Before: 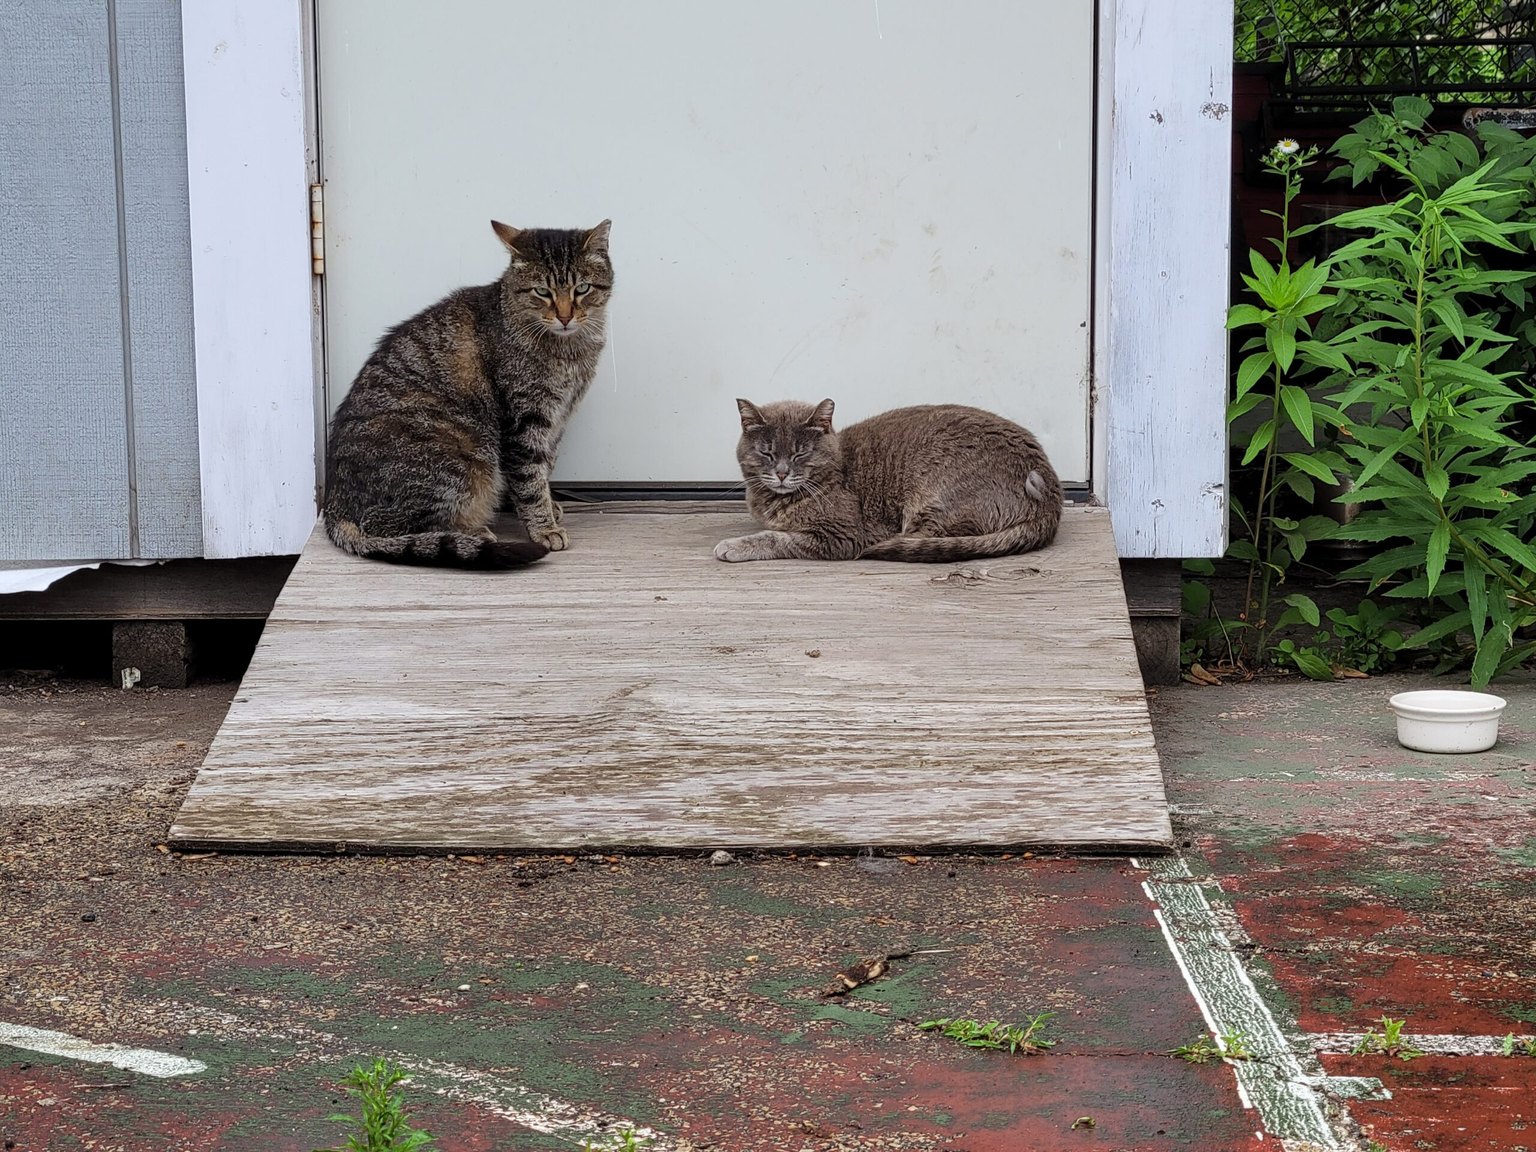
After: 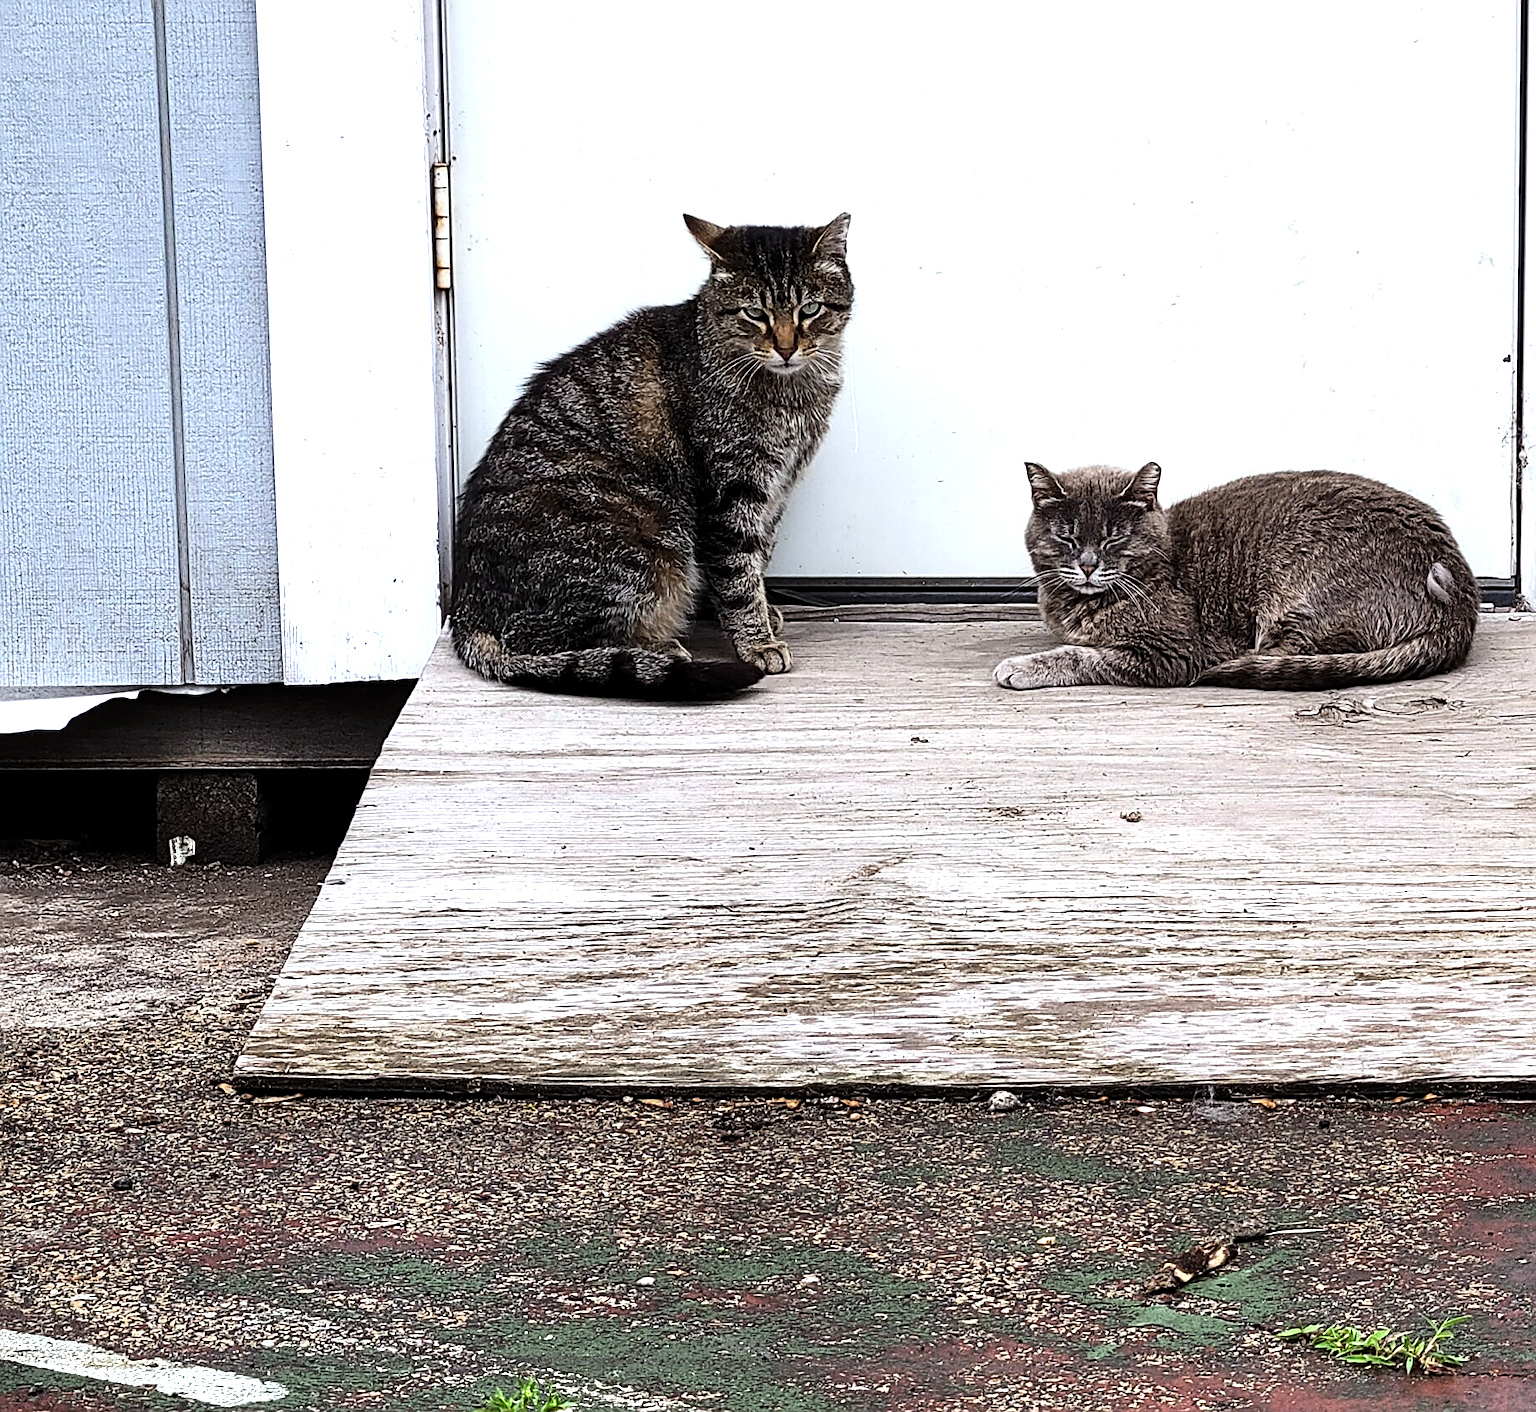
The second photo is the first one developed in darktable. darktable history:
tone equalizer: -8 EV -1.08 EV, -7 EV -1.01 EV, -6 EV -0.867 EV, -5 EV -0.578 EV, -3 EV 0.578 EV, -2 EV 0.867 EV, -1 EV 1.01 EV, +0 EV 1.08 EV, edges refinement/feathering 500, mask exposure compensation -1.57 EV, preserve details no
sharpen: on, module defaults
crop: top 5.803%, right 27.864%, bottom 5.804%
white balance: red 0.98, blue 1.034
